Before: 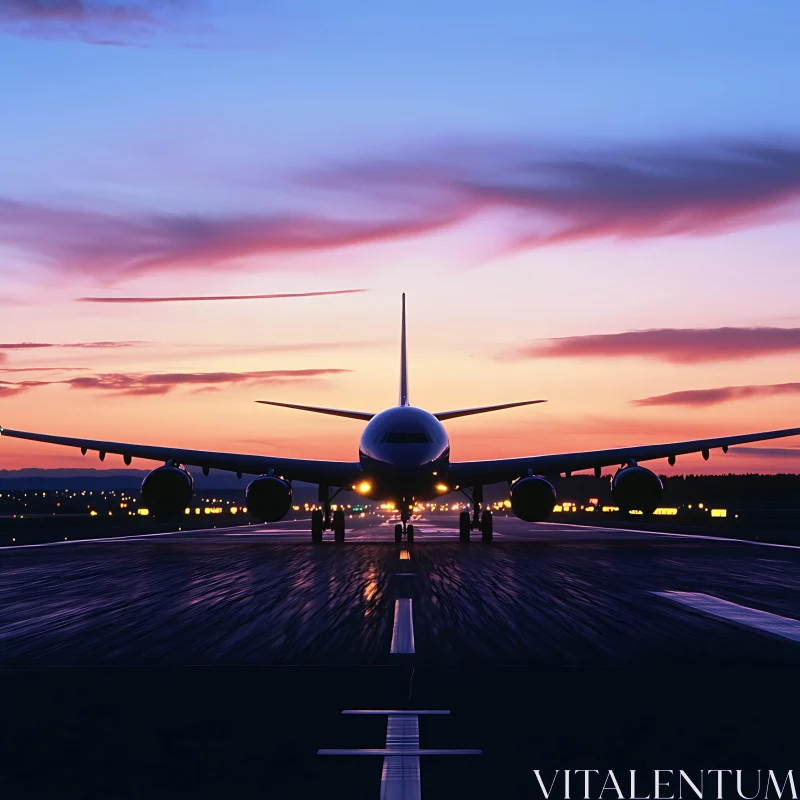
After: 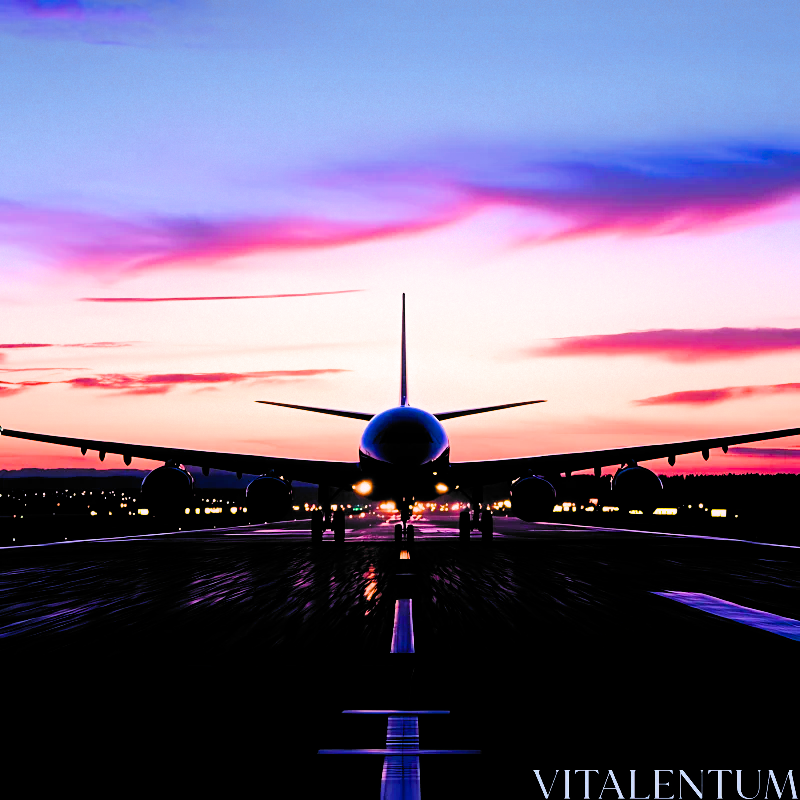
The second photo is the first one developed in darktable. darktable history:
filmic rgb: black relative exposure -5.08 EV, white relative exposure 3.5 EV, hardness 3.18, contrast 1.403, highlights saturation mix -49.99%, color science v6 (2022), enable highlight reconstruction true
color balance rgb: highlights gain › luminance 14.984%, linear chroma grading › shadows 9.494%, linear chroma grading › highlights 10.963%, linear chroma grading › global chroma 14.902%, linear chroma grading › mid-tones 14.763%, perceptual saturation grading › global saturation 20%, perceptual saturation grading › highlights -25.225%, perceptual saturation grading › shadows 49.993%, perceptual brilliance grading › global brilliance 2.93%, perceptual brilliance grading › highlights -2.544%, perceptual brilliance grading › shadows 2.726%, global vibrance 30.44%
tone equalizer: -8 EV -0.787 EV, -7 EV -0.675 EV, -6 EV -0.627 EV, -5 EV -0.379 EV, -3 EV 0.399 EV, -2 EV 0.6 EV, -1 EV 0.686 EV, +0 EV 0.762 EV, edges refinement/feathering 500, mask exposure compensation -1.57 EV, preserve details no
